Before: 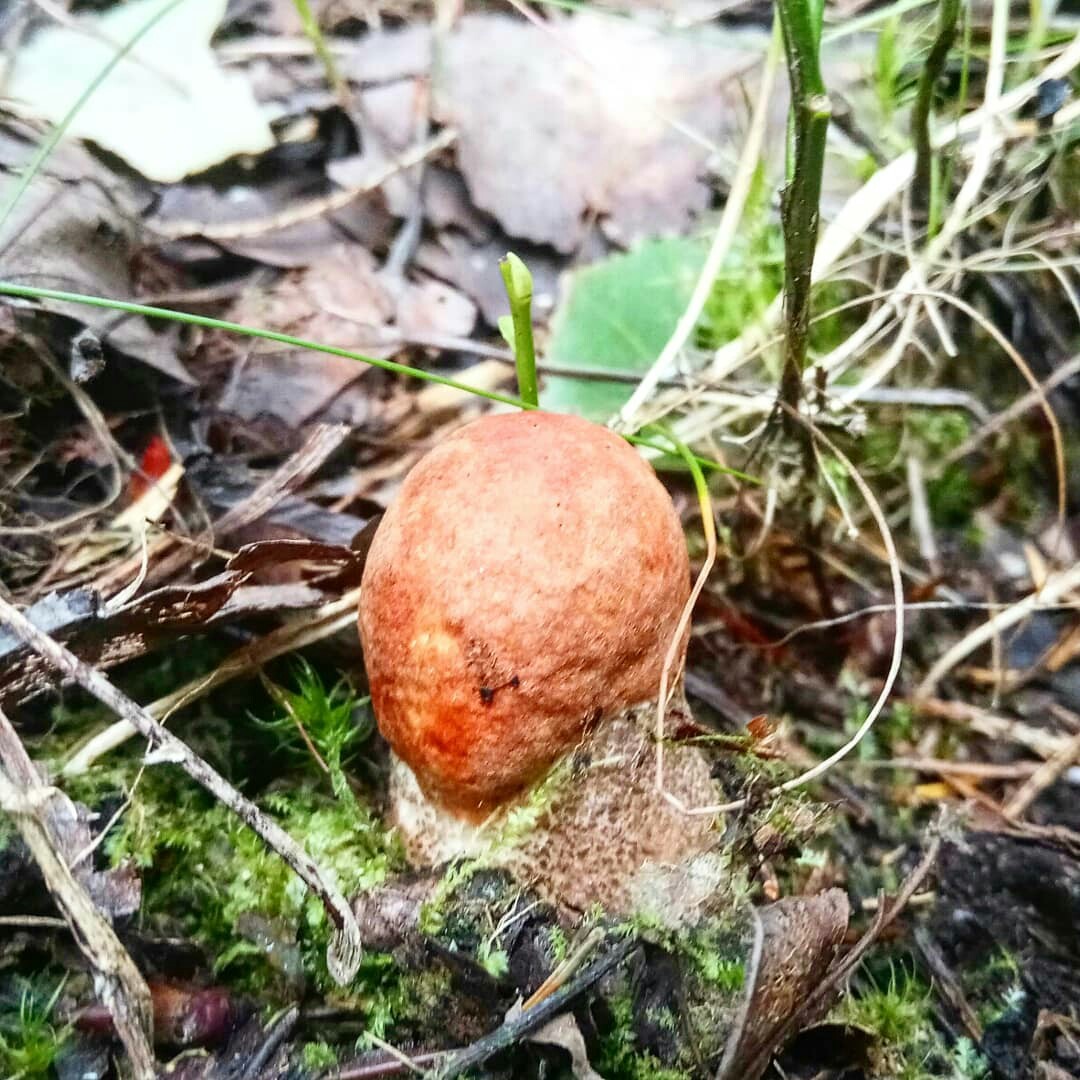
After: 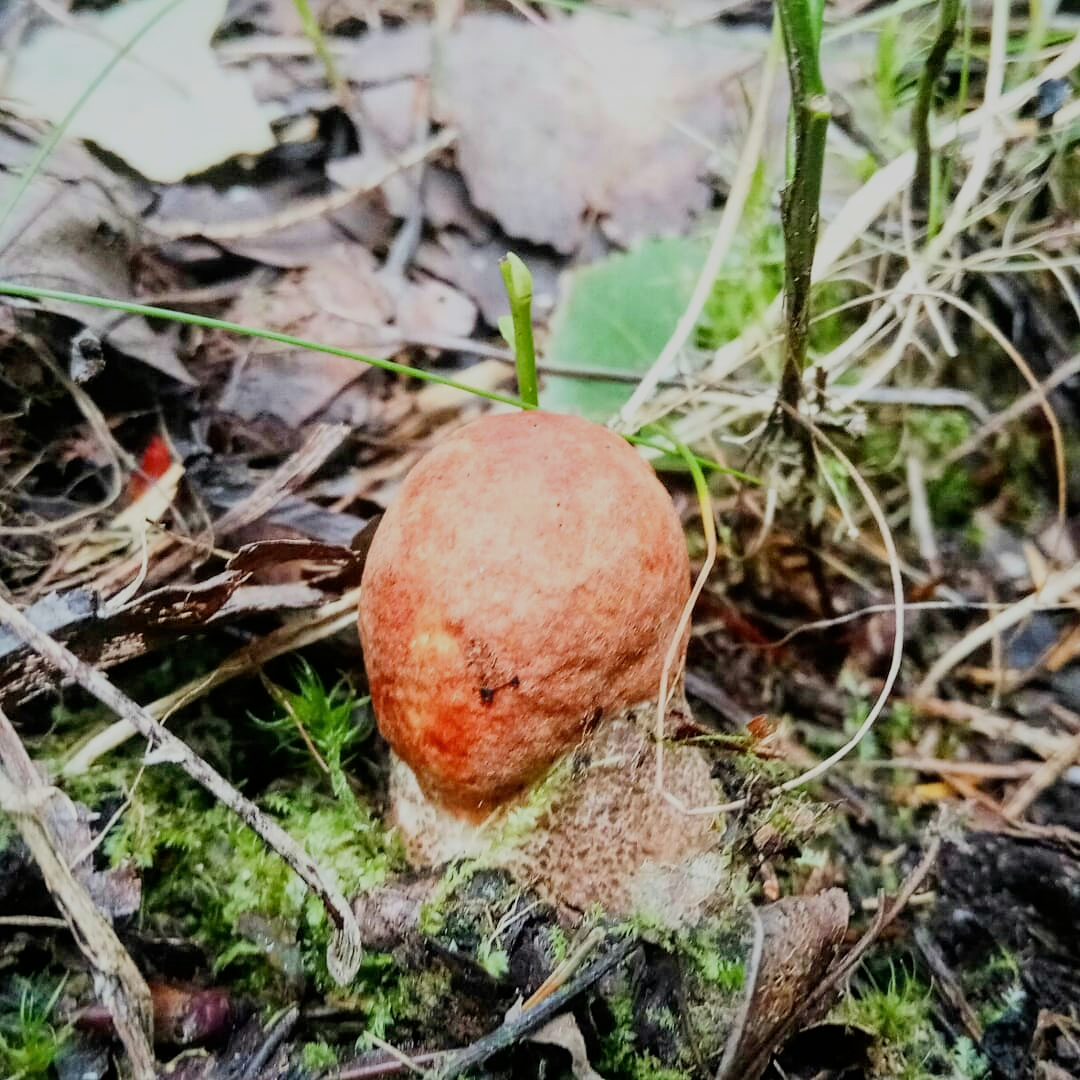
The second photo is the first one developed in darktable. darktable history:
shadows and highlights: shadows 8.91, white point adjustment 0.821, highlights -39.78, highlights color adjustment 33.05%
filmic rgb: black relative exposure -7.65 EV, white relative exposure 4.56 EV, hardness 3.61
